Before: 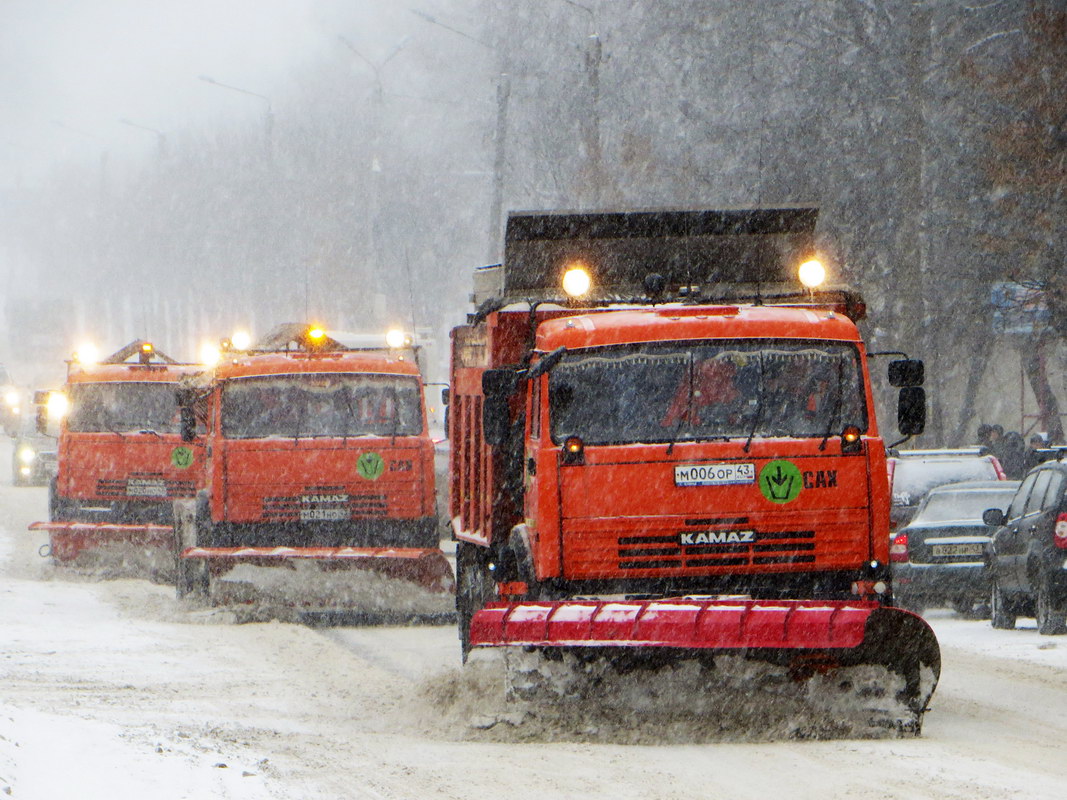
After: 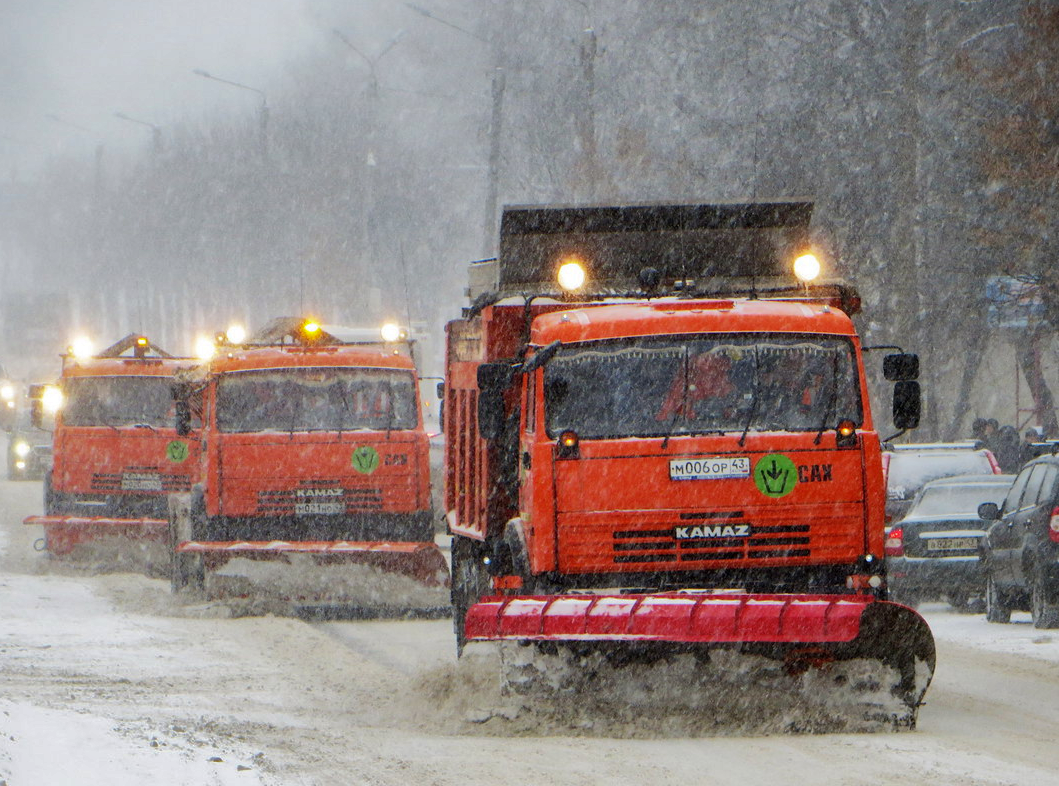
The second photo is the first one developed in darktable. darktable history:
crop: left 0.474%, top 0.751%, right 0.201%, bottom 0.957%
shadows and highlights: shadows 39.39, highlights -60.05
